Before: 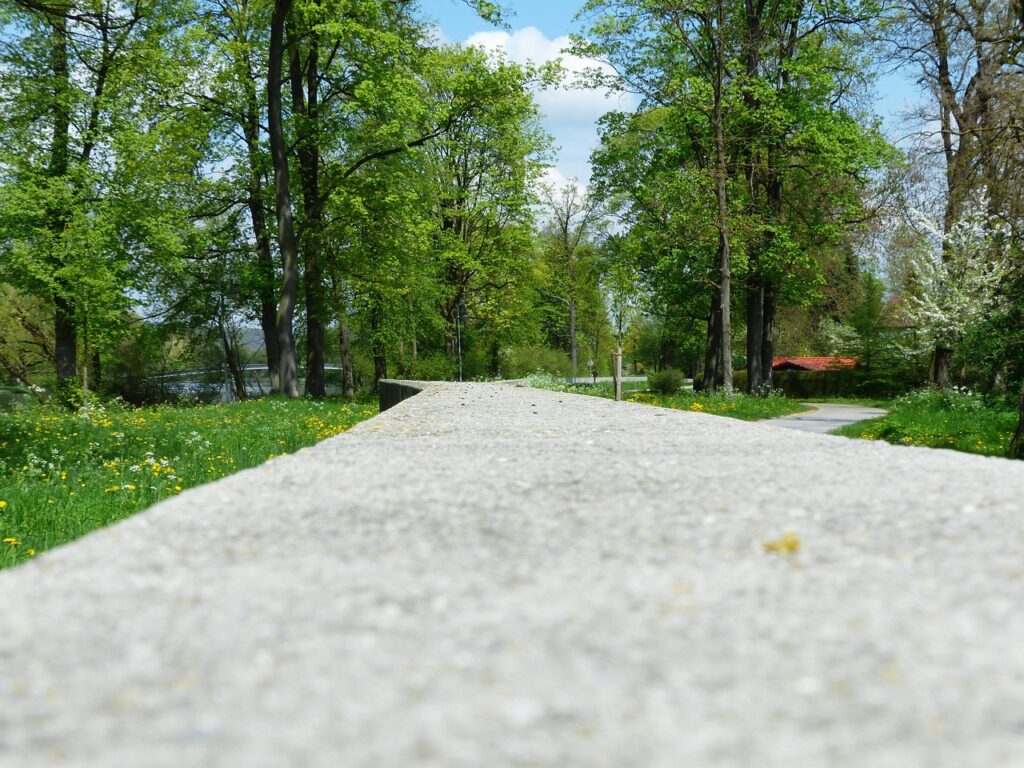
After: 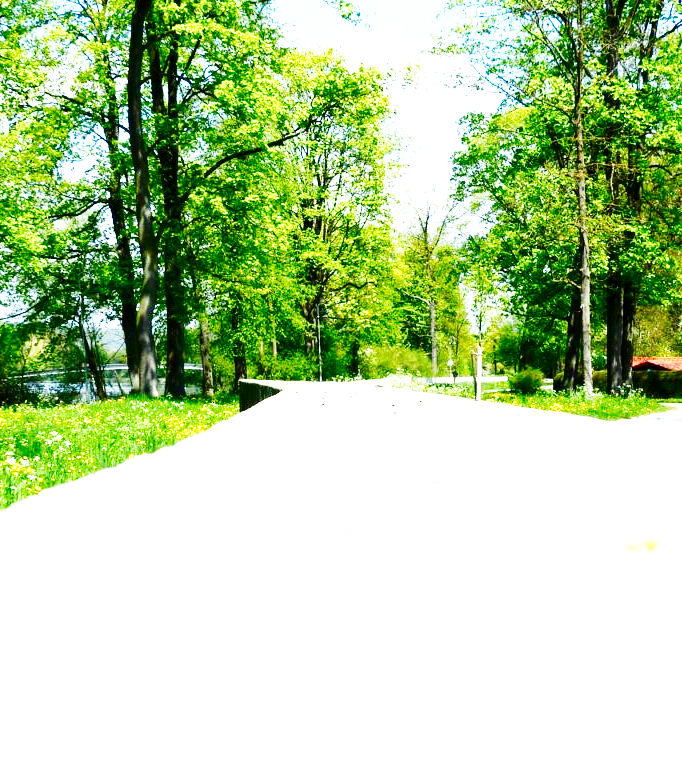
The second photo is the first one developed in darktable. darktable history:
crop and rotate: left 13.725%, right 19.594%
exposure: black level correction 0.001, exposure 1.118 EV, compensate highlight preservation false
base curve: curves: ch0 [(0, 0) (0.007, 0.004) (0.027, 0.03) (0.046, 0.07) (0.207, 0.54) (0.442, 0.872) (0.673, 0.972) (1, 1)], preserve colors none
contrast brightness saturation: brightness -0.245, saturation 0.2
